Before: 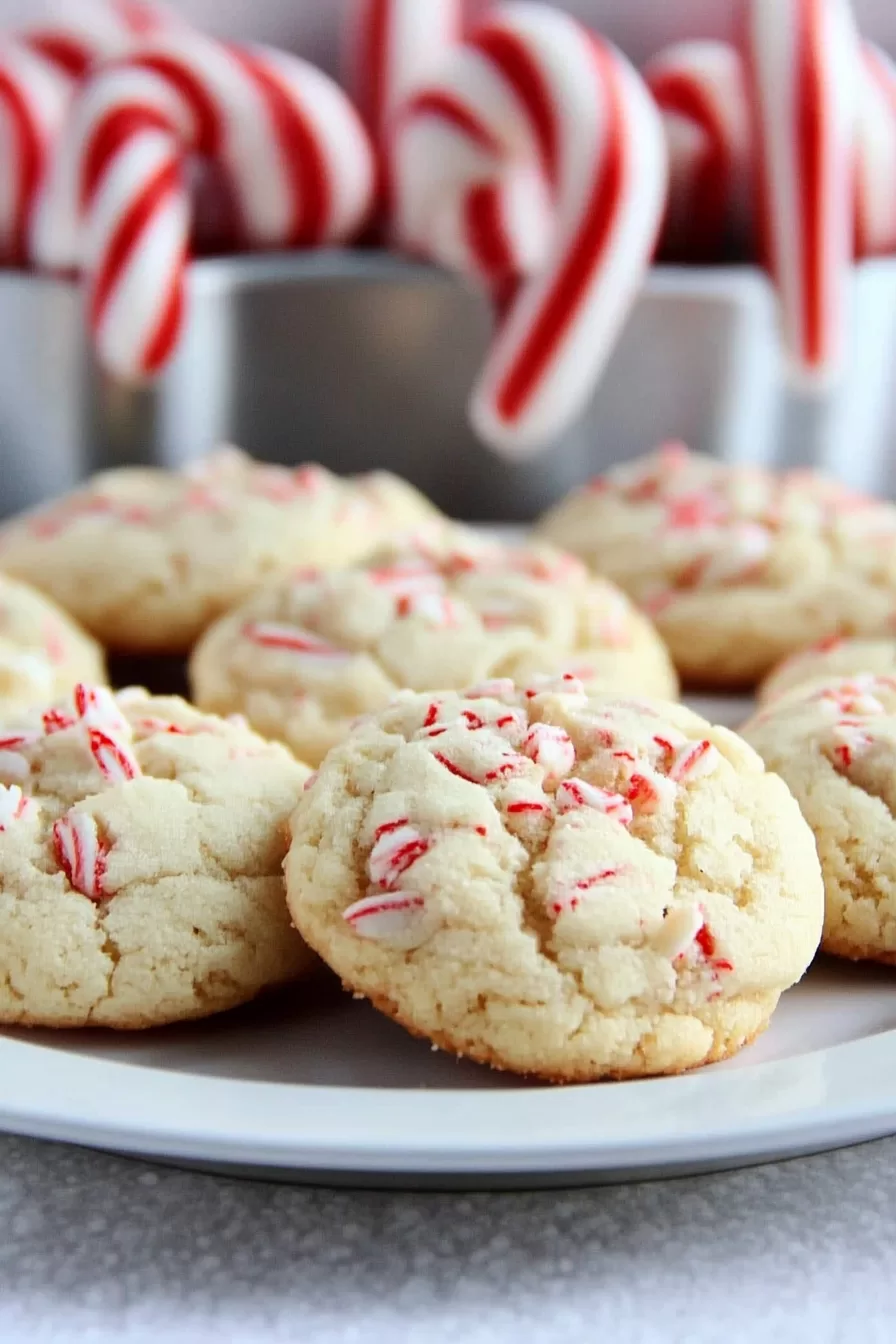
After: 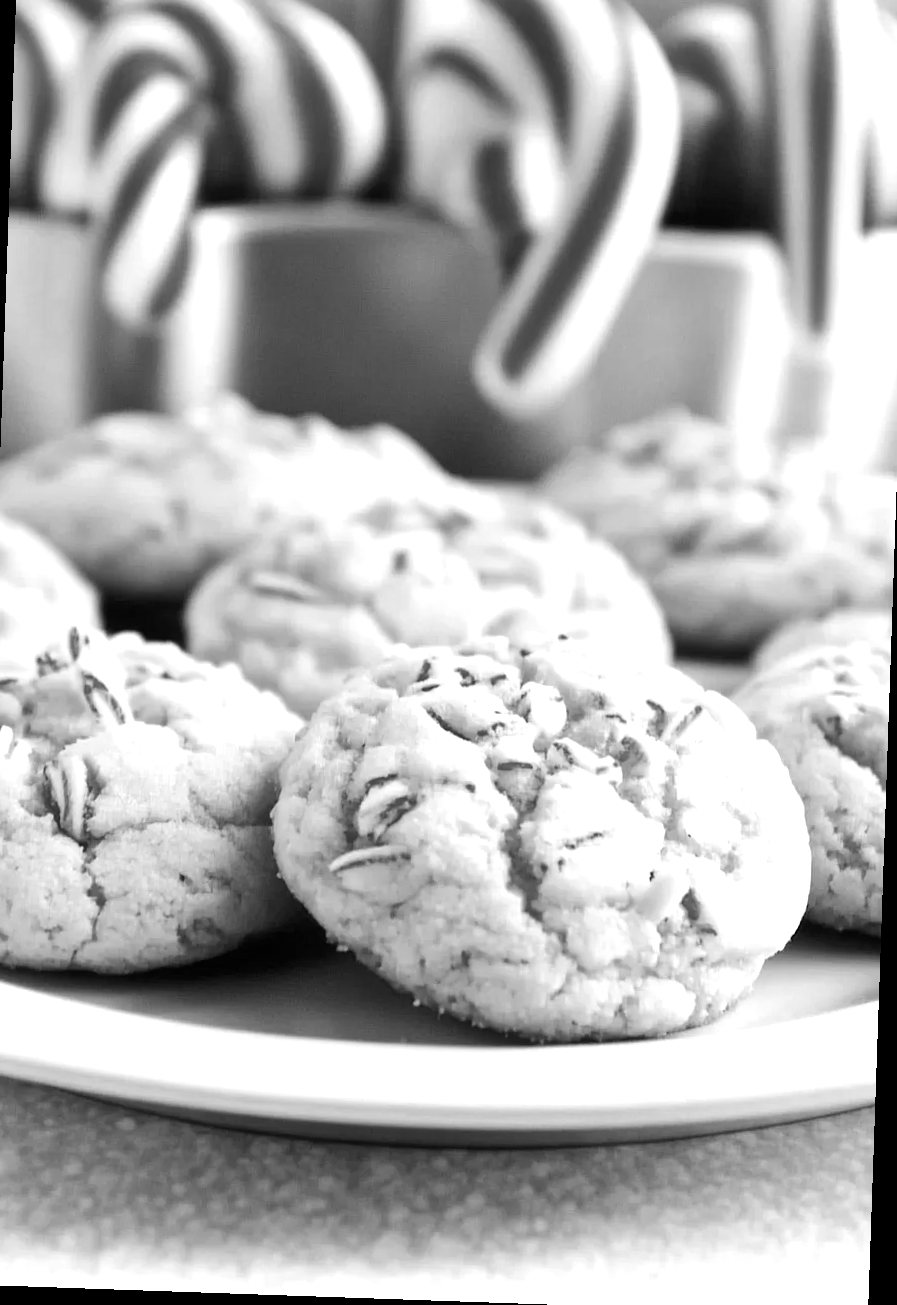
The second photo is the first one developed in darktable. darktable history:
crop and rotate: angle -1.99°, left 3.076%, top 4.309%, right 1.646%, bottom 0.706%
exposure: exposure 0.605 EV, compensate highlight preservation false
color calibration: output gray [0.18, 0.41, 0.41, 0], illuminant as shot in camera, x 0.358, y 0.373, temperature 4628.91 K
